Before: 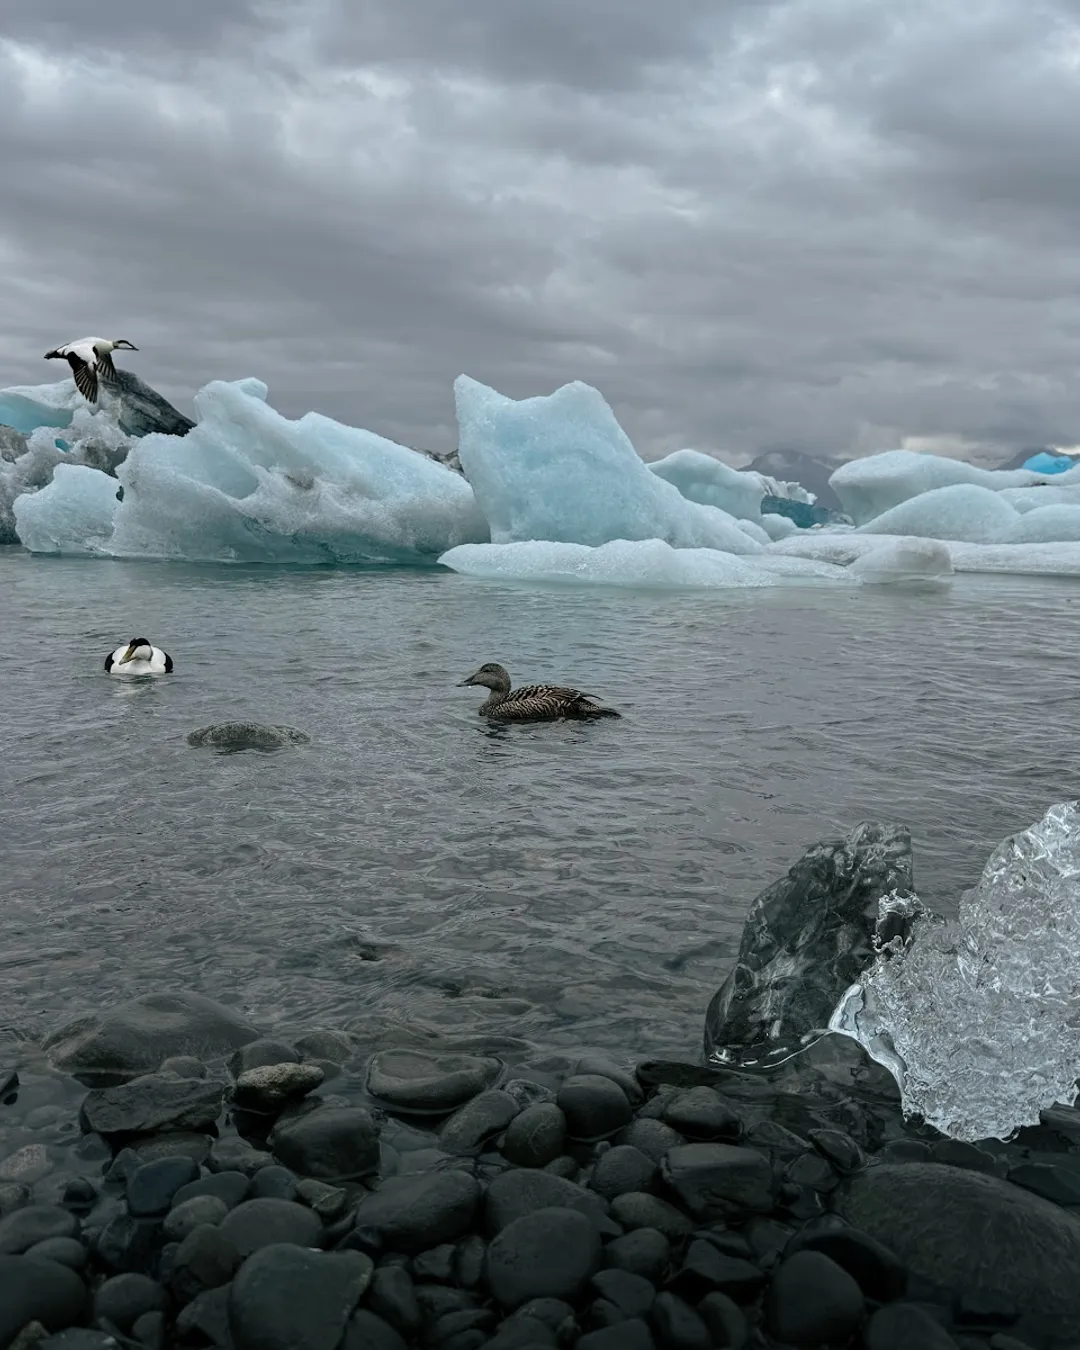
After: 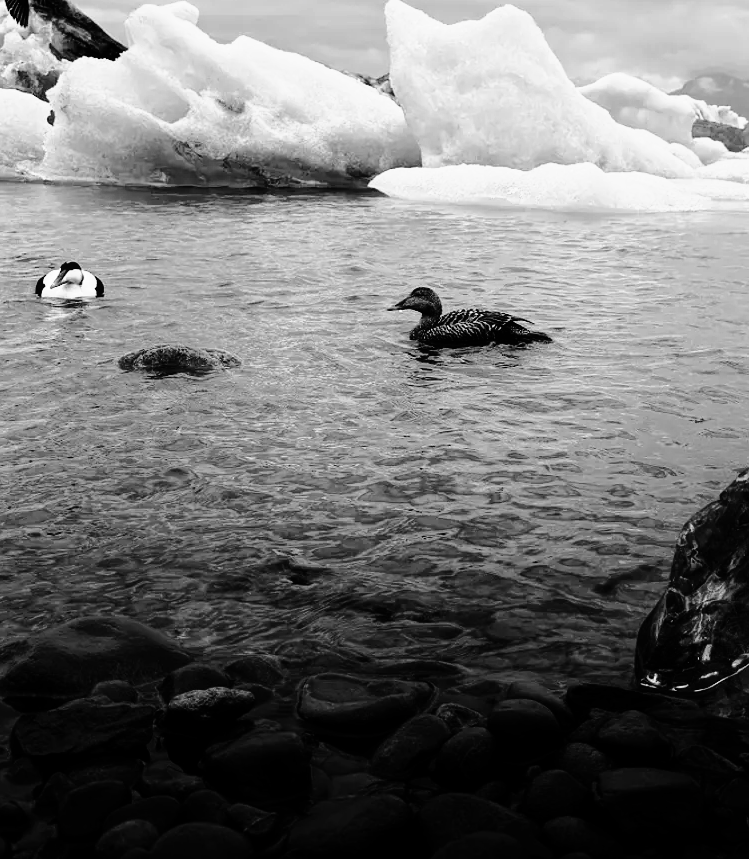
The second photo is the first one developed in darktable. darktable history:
tone curve: curves: ch0 [(0, 0) (0.003, 0.002) (0.011, 0.008) (0.025, 0.016) (0.044, 0.026) (0.069, 0.04) (0.1, 0.061) (0.136, 0.104) (0.177, 0.15) (0.224, 0.22) (0.277, 0.307) (0.335, 0.399) (0.399, 0.492) (0.468, 0.575) (0.543, 0.638) (0.623, 0.701) (0.709, 0.778) (0.801, 0.85) (0.898, 0.934) (1, 1)], preserve colors none
base curve: curves: ch0 [(0, 0) (0.025, 0.046) (0.112, 0.277) (0.467, 0.74) (0.814, 0.929) (1, 0.942)], preserve colors none
levels: mode automatic, levels [0.062, 0.494, 0.925]
crop: left 6.472%, top 27.874%, right 24.097%, bottom 8.481%
tone equalizer: -8 EV 0.001 EV, -7 EV -0.003 EV, -6 EV 0.005 EV, -5 EV -0.054 EV, -4 EV -0.115 EV, -3 EV -0.136 EV, -2 EV 0.252 EV, -1 EV 0.726 EV, +0 EV 0.479 EV
contrast brightness saturation: contrast 0.023, brightness -0.987, saturation -1
haze removal: strength -0.104, adaptive false
